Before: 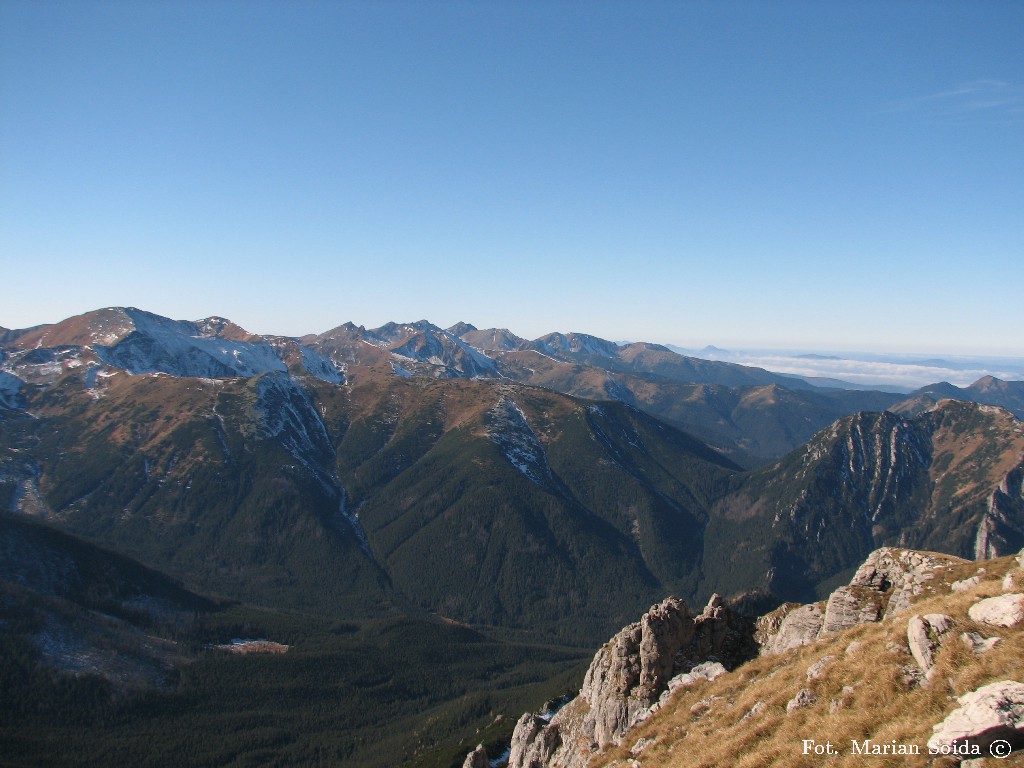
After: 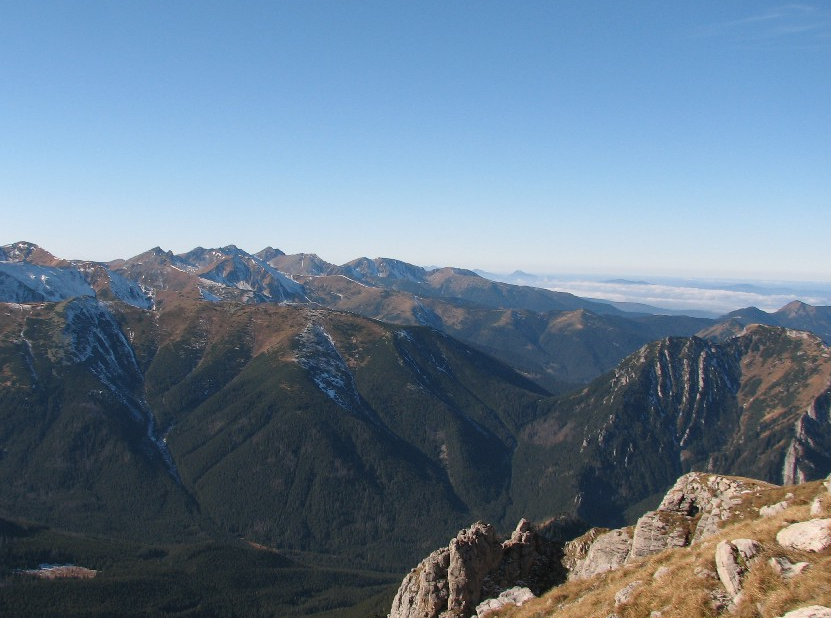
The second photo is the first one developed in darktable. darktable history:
crop: left 18.847%, top 9.875%, right 0%, bottom 9.644%
